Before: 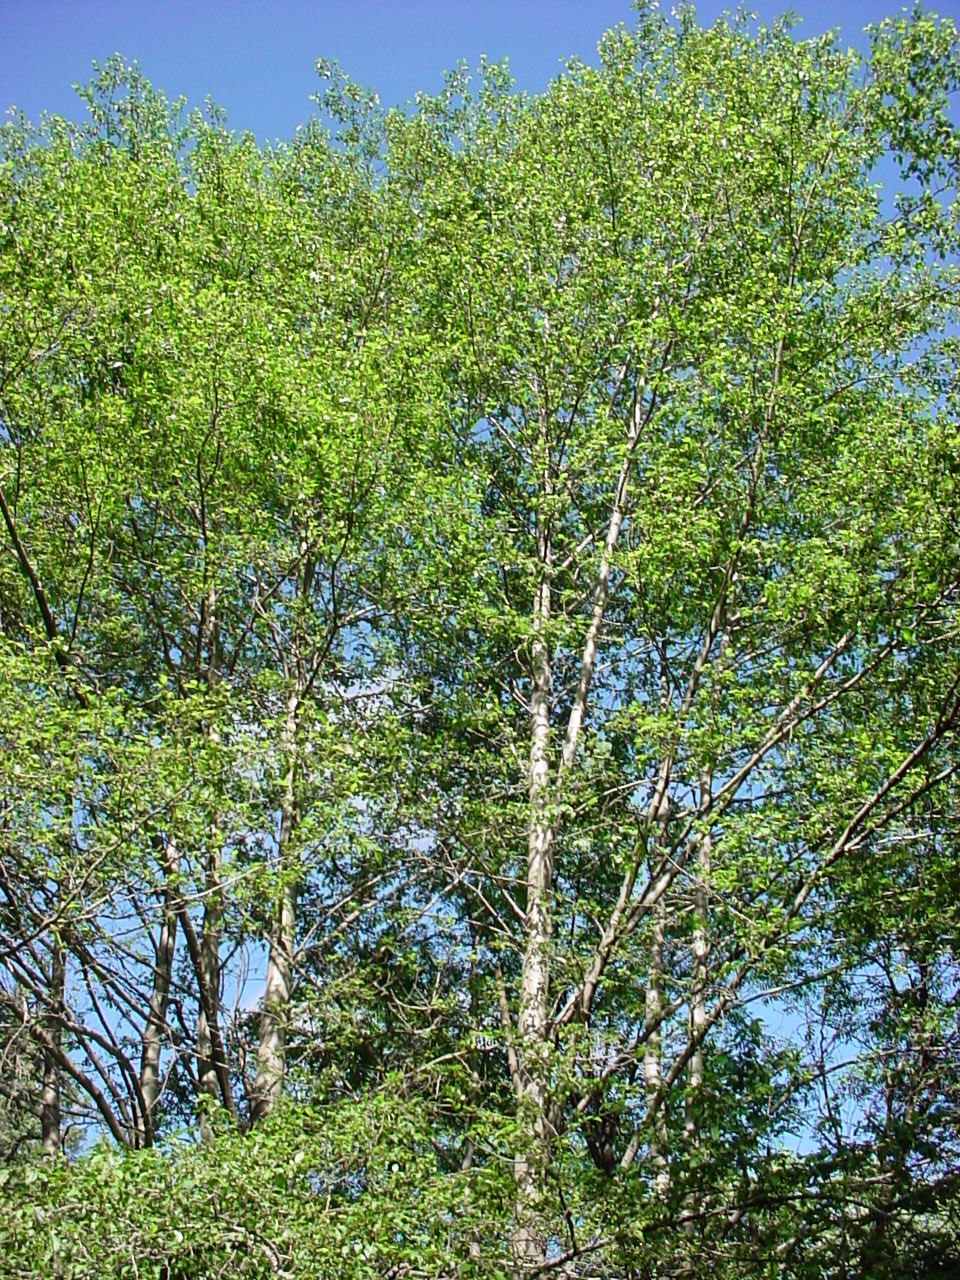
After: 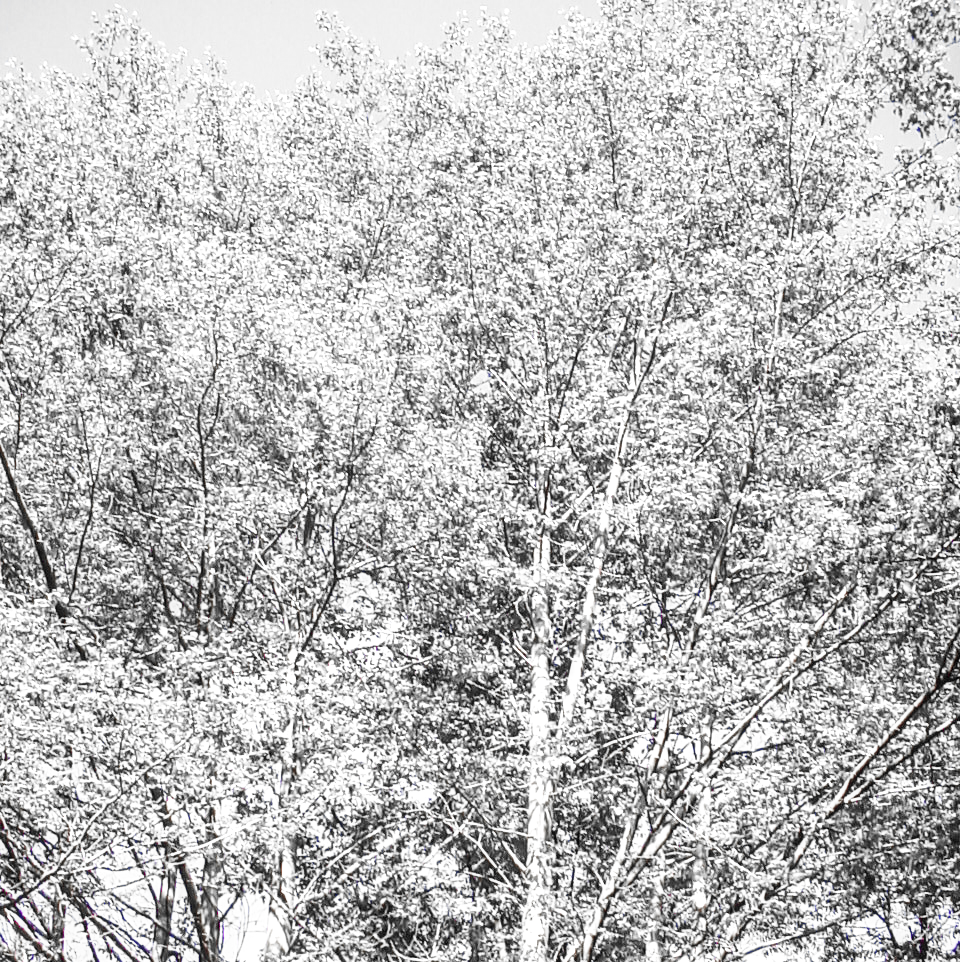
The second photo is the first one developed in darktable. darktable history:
crop: top 3.797%, bottom 21.021%
tone equalizer: -8 EV 0.268 EV, -7 EV 0.412 EV, -6 EV 0.418 EV, -5 EV 0.266 EV, -3 EV -0.261 EV, -2 EV -0.419 EV, -1 EV -0.424 EV, +0 EV -0.248 EV, mask exposure compensation -0.501 EV
base curve: curves: ch0 [(0, 0.003) (0.001, 0.002) (0.006, 0.004) (0.02, 0.022) (0.048, 0.086) (0.094, 0.234) (0.162, 0.431) (0.258, 0.629) (0.385, 0.8) (0.548, 0.918) (0.751, 0.988) (1, 1)], preserve colors none
exposure: black level correction 0, exposure 0.691 EV, compensate exposure bias true, compensate highlight preservation false
color zones: curves: ch0 [(0, 0.278) (0.143, 0.5) (0.286, 0.5) (0.429, 0.5) (0.571, 0.5) (0.714, 0.5) (0.857, 0.5) (1, 0.5)]; ch1 [(0, 1) (0.143, 0.165) (0.286, 0) (0.429, 0) (0.571, 0) (0.714, 0) (0.857, 0.5) (1, 0.5)]; ch2 [(0, 0.508) (0.143, 0.5) (0.286, 0.5) (0.429, 0.5) (0.571, 0.5) (0.714, 0.5) (0.857, 0.5) (1, 0.5)]
levels: mode automatic, levels [0.246, 0.256, 0.506]
local contrast: on, module defaults
